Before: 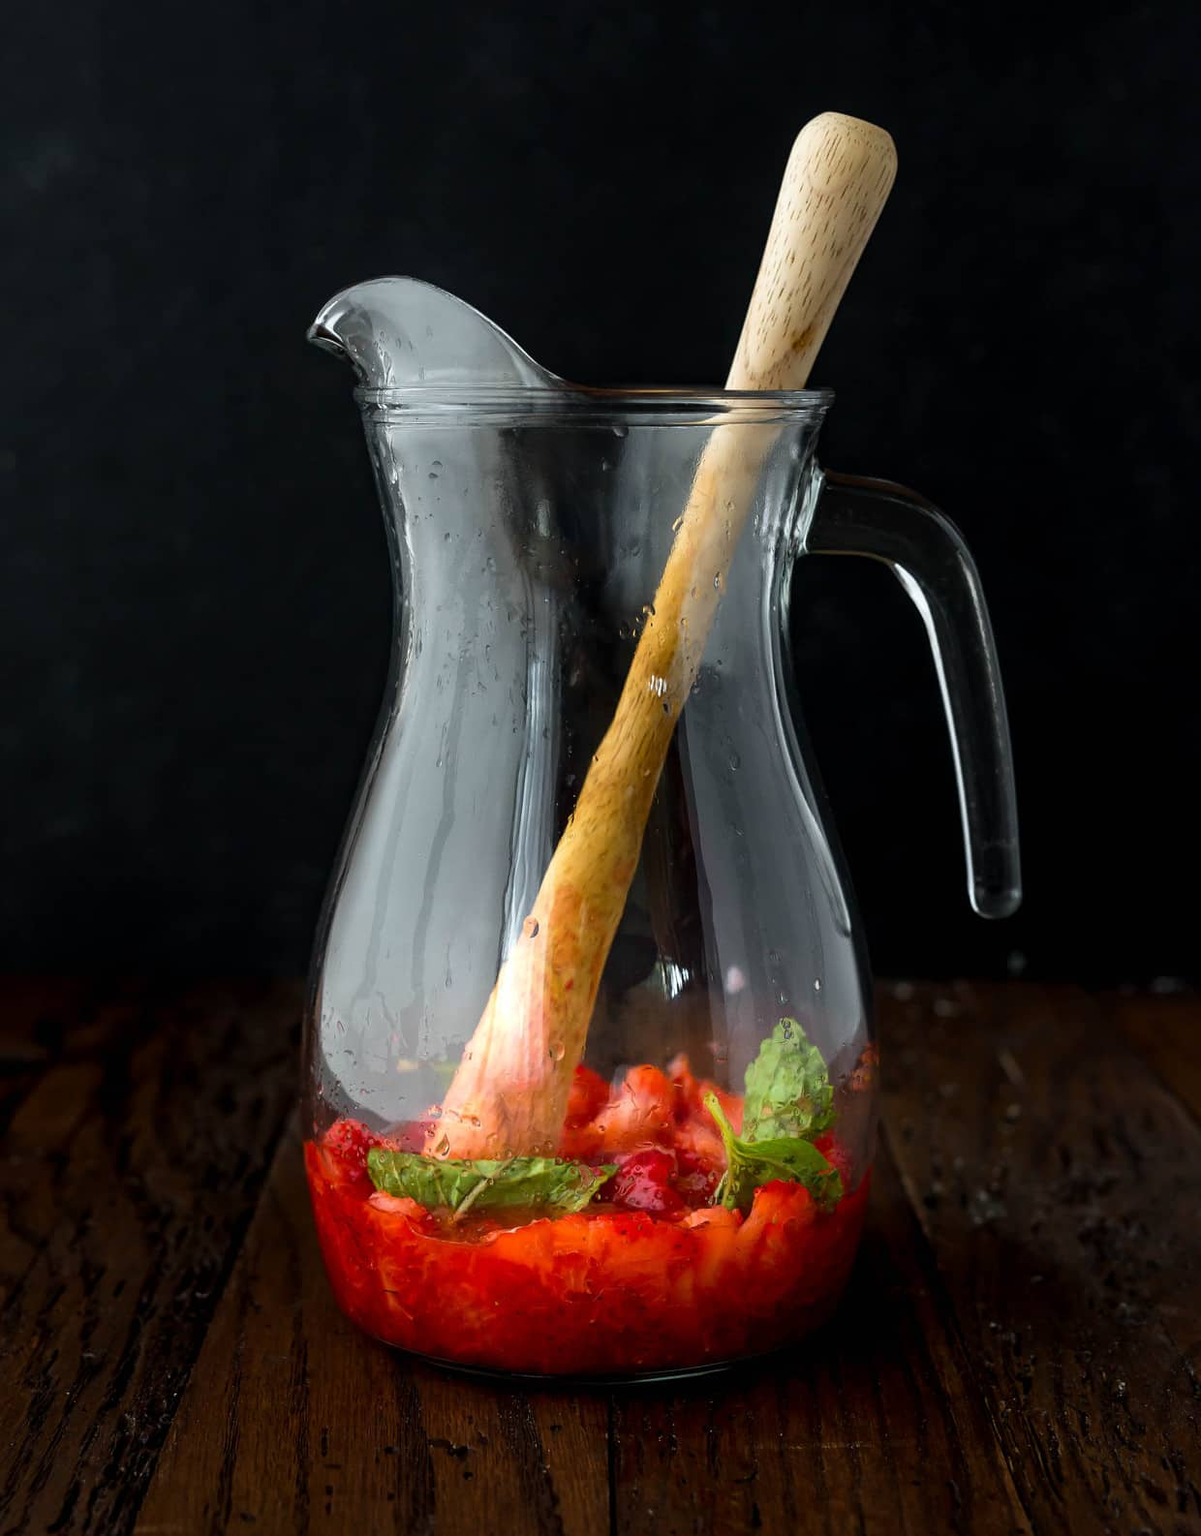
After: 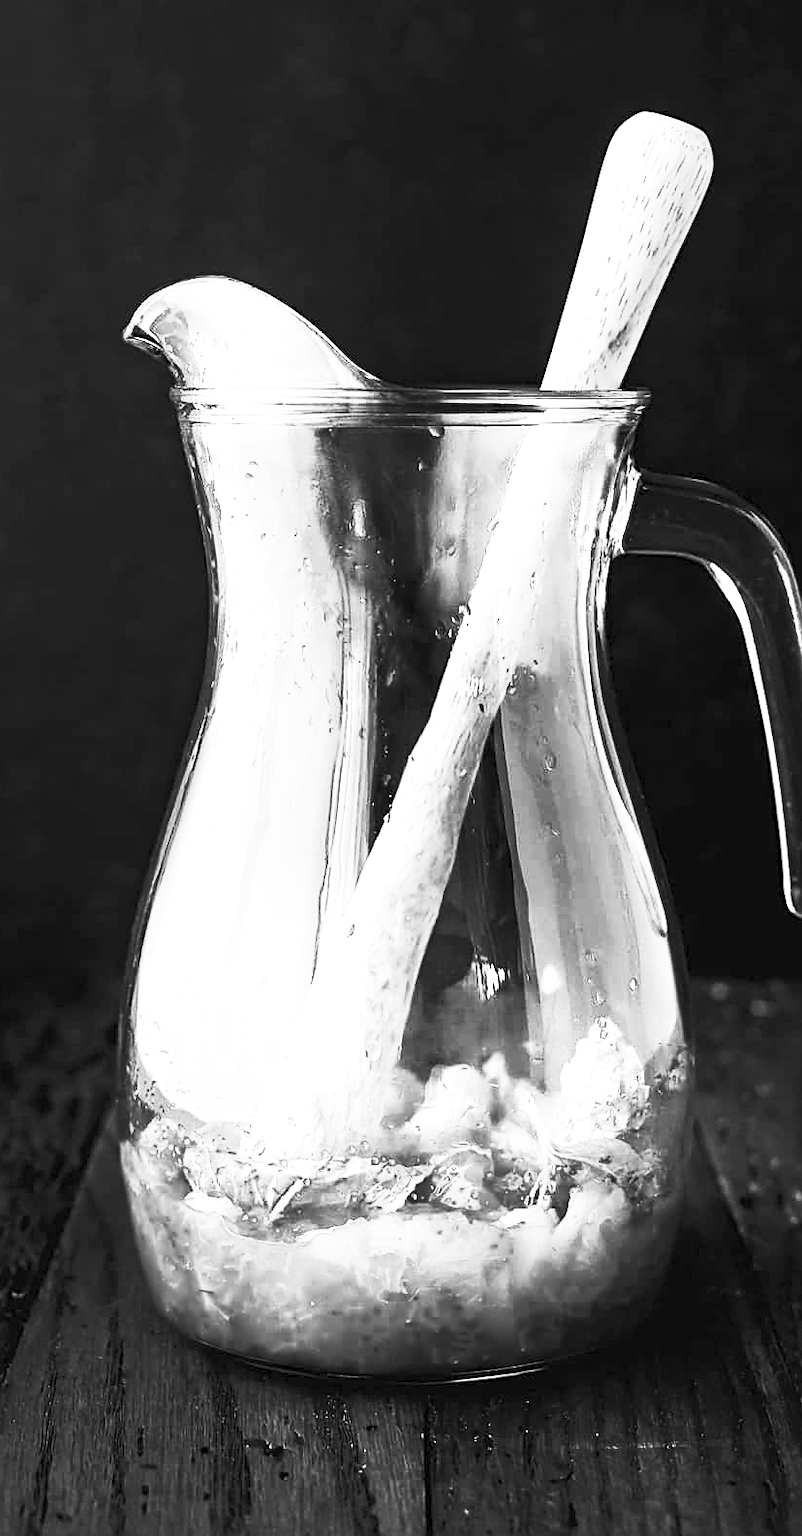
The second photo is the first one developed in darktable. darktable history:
crop: left 15.363%, right 17.778%
exposure: black level correction 0, exposure 1.444 EV, compensate exposure bias true, compensate highlight preservation false
contrast brightness saturation: contrast 0.55, brightness 0.473, saturation -0.997
sharpen: on, module defaults
